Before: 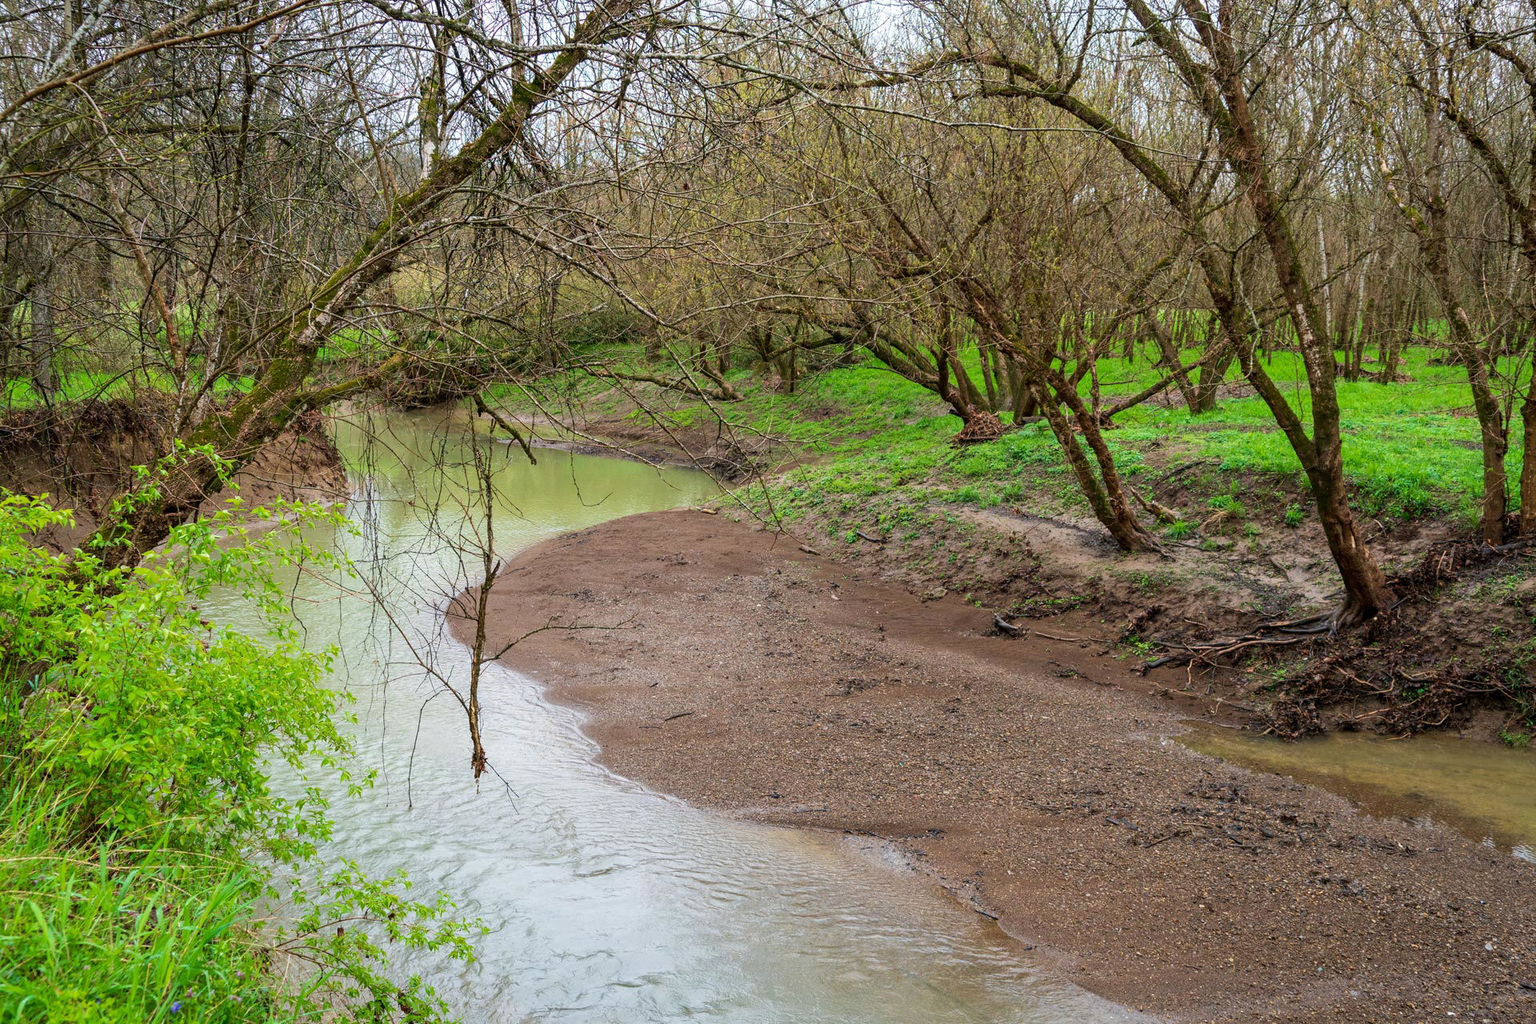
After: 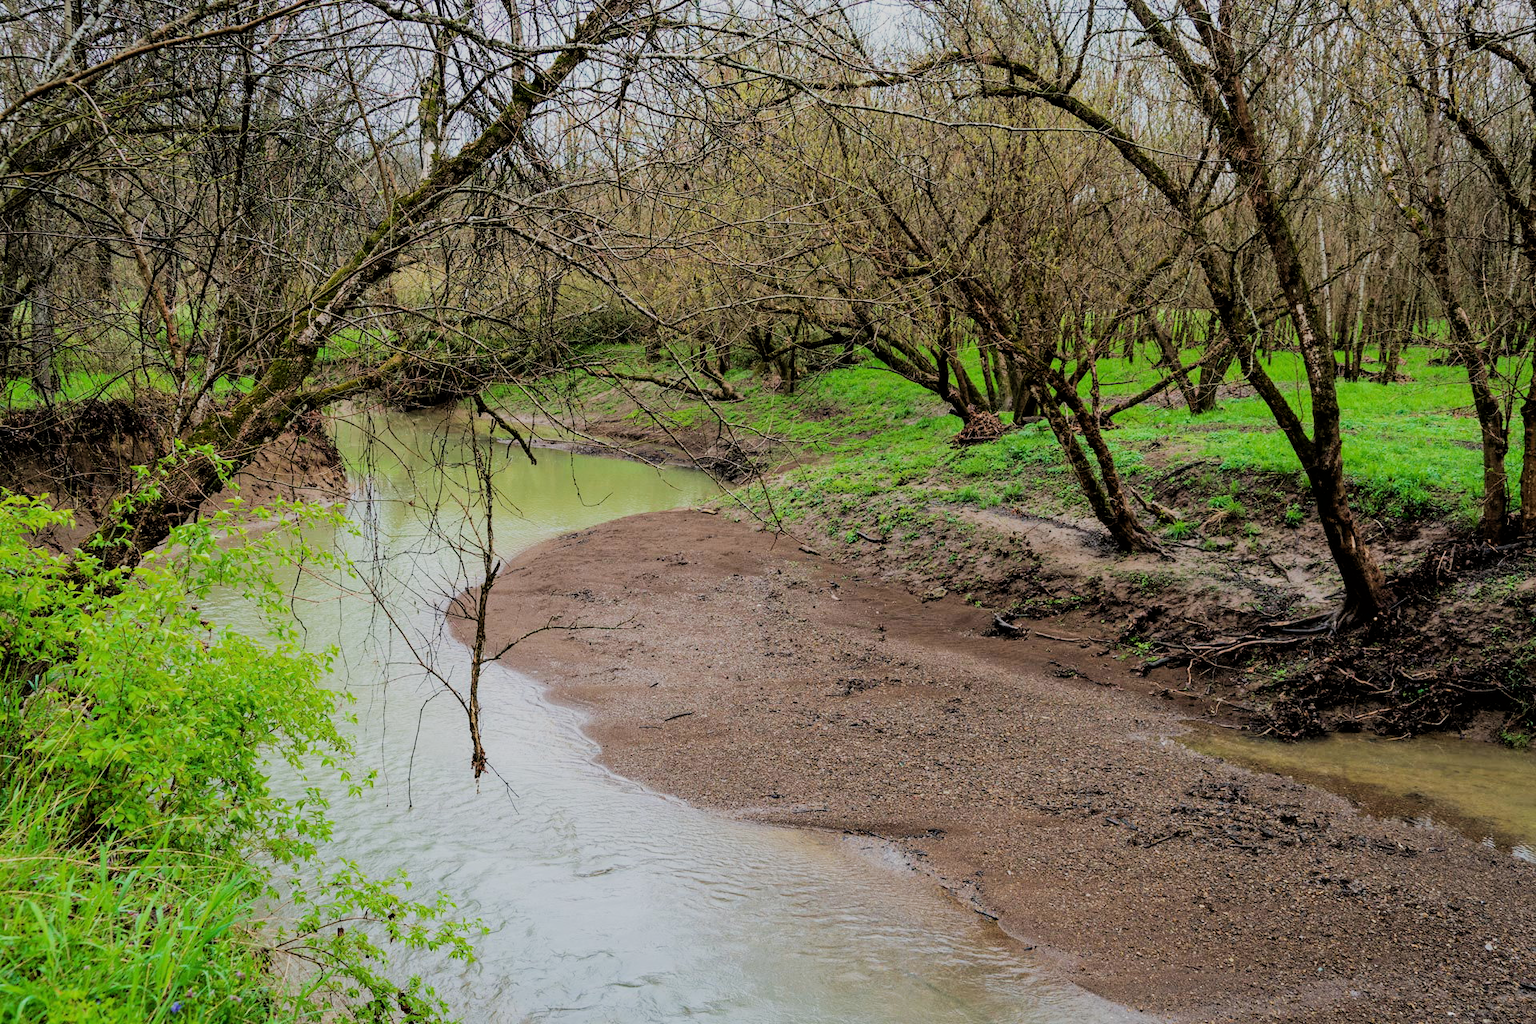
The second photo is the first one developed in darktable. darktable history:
filmic rgb: black relative exposure -4.17 EV, white relative exposure 5.16 EV, hardness 2.12, contrast 1.181, iterations of high-quality reconstruction 10
